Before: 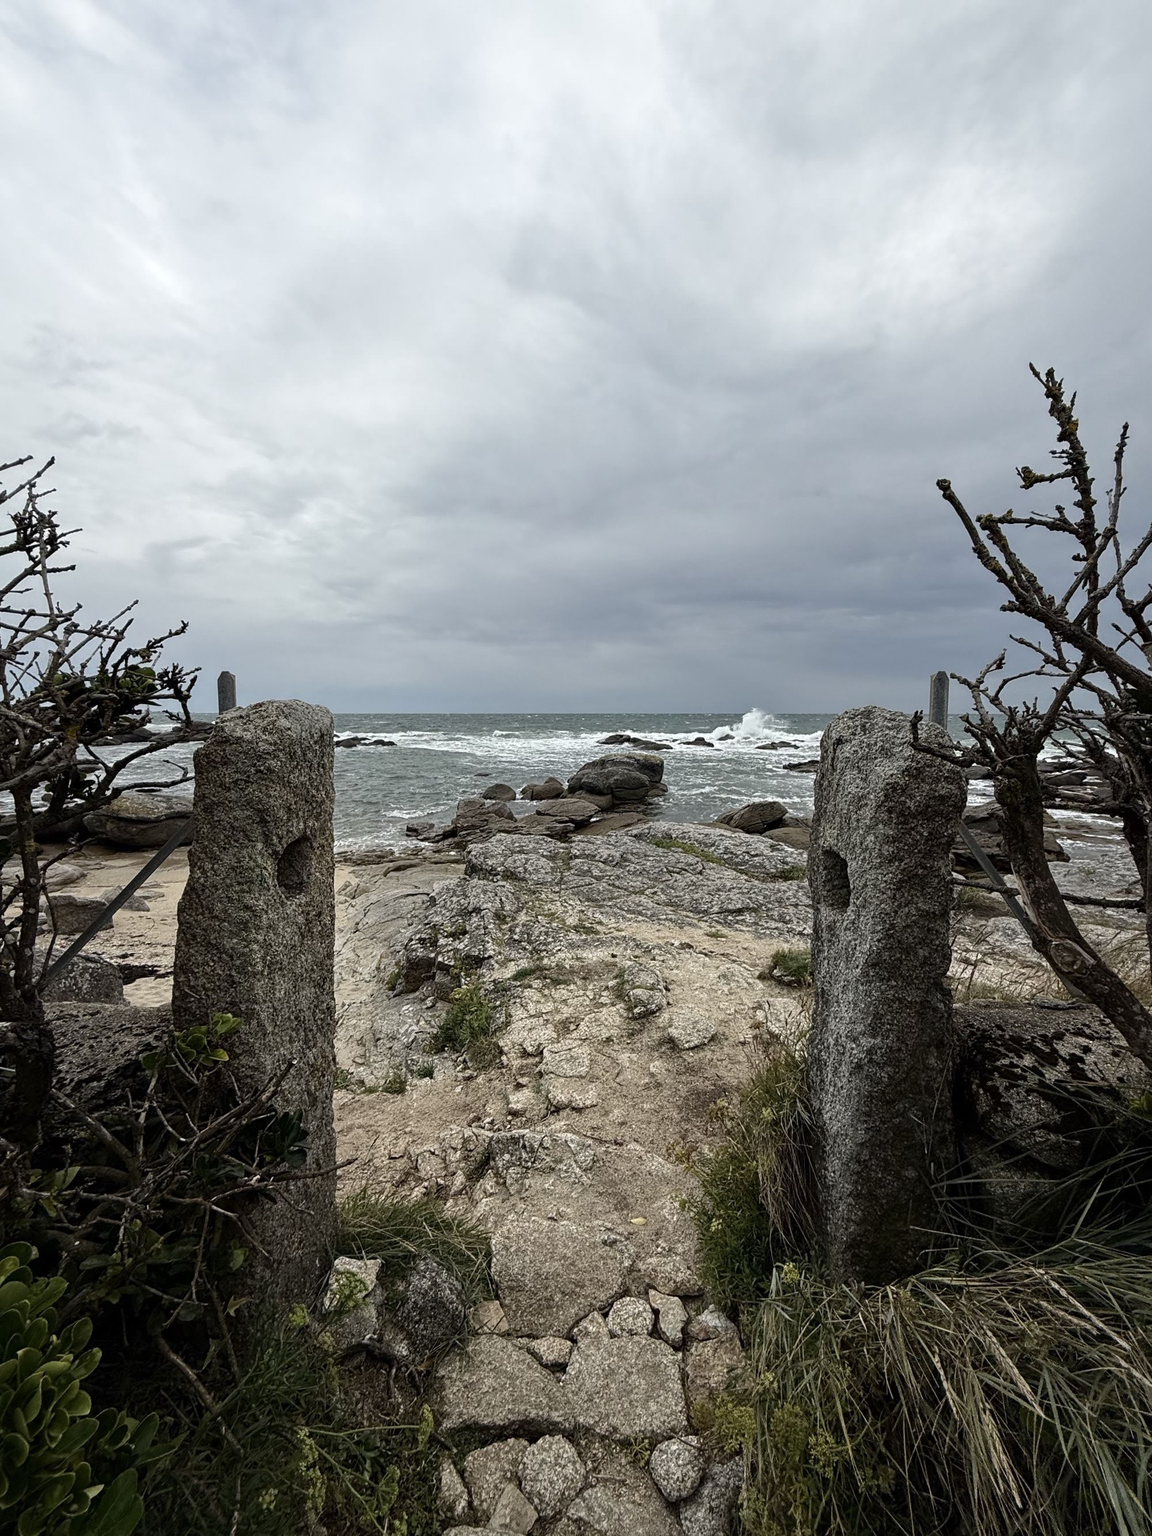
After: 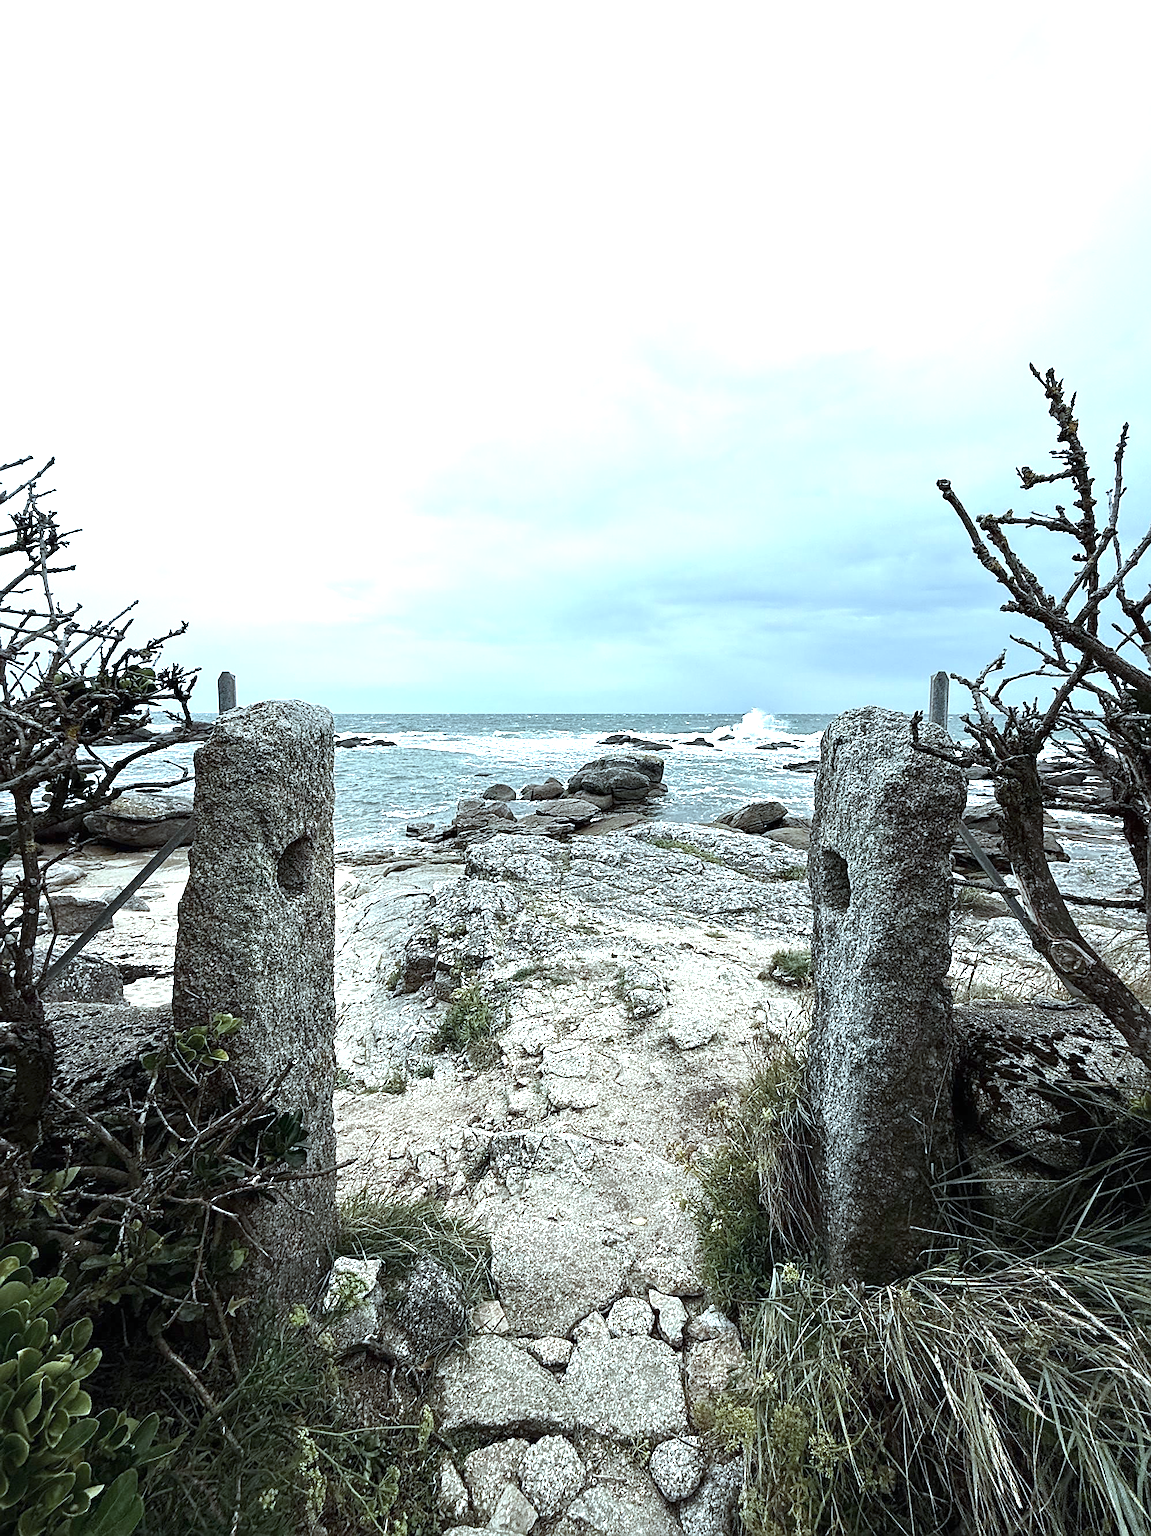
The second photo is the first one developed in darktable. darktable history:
exposure: black level correction 0, exposure 1.376 EV, compensate exposure bias true, compensate highlight preservation false
sharpen: on, module defaults
color correction: highlights a* -12.81, highlights b* -17.54, saturation 0.706
